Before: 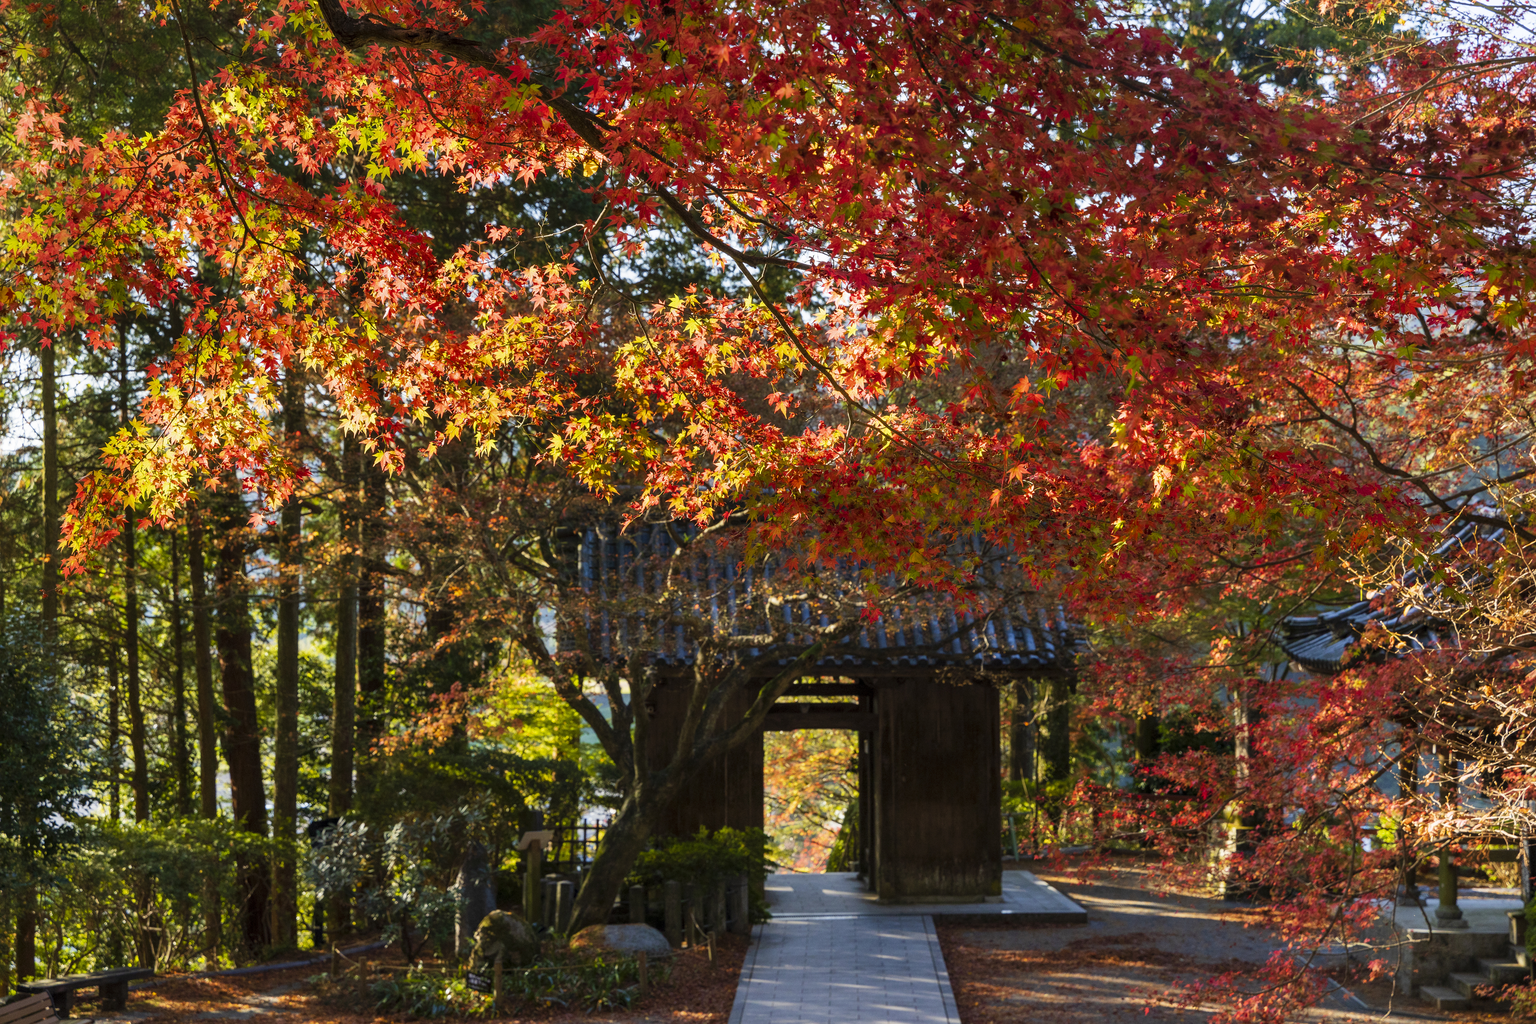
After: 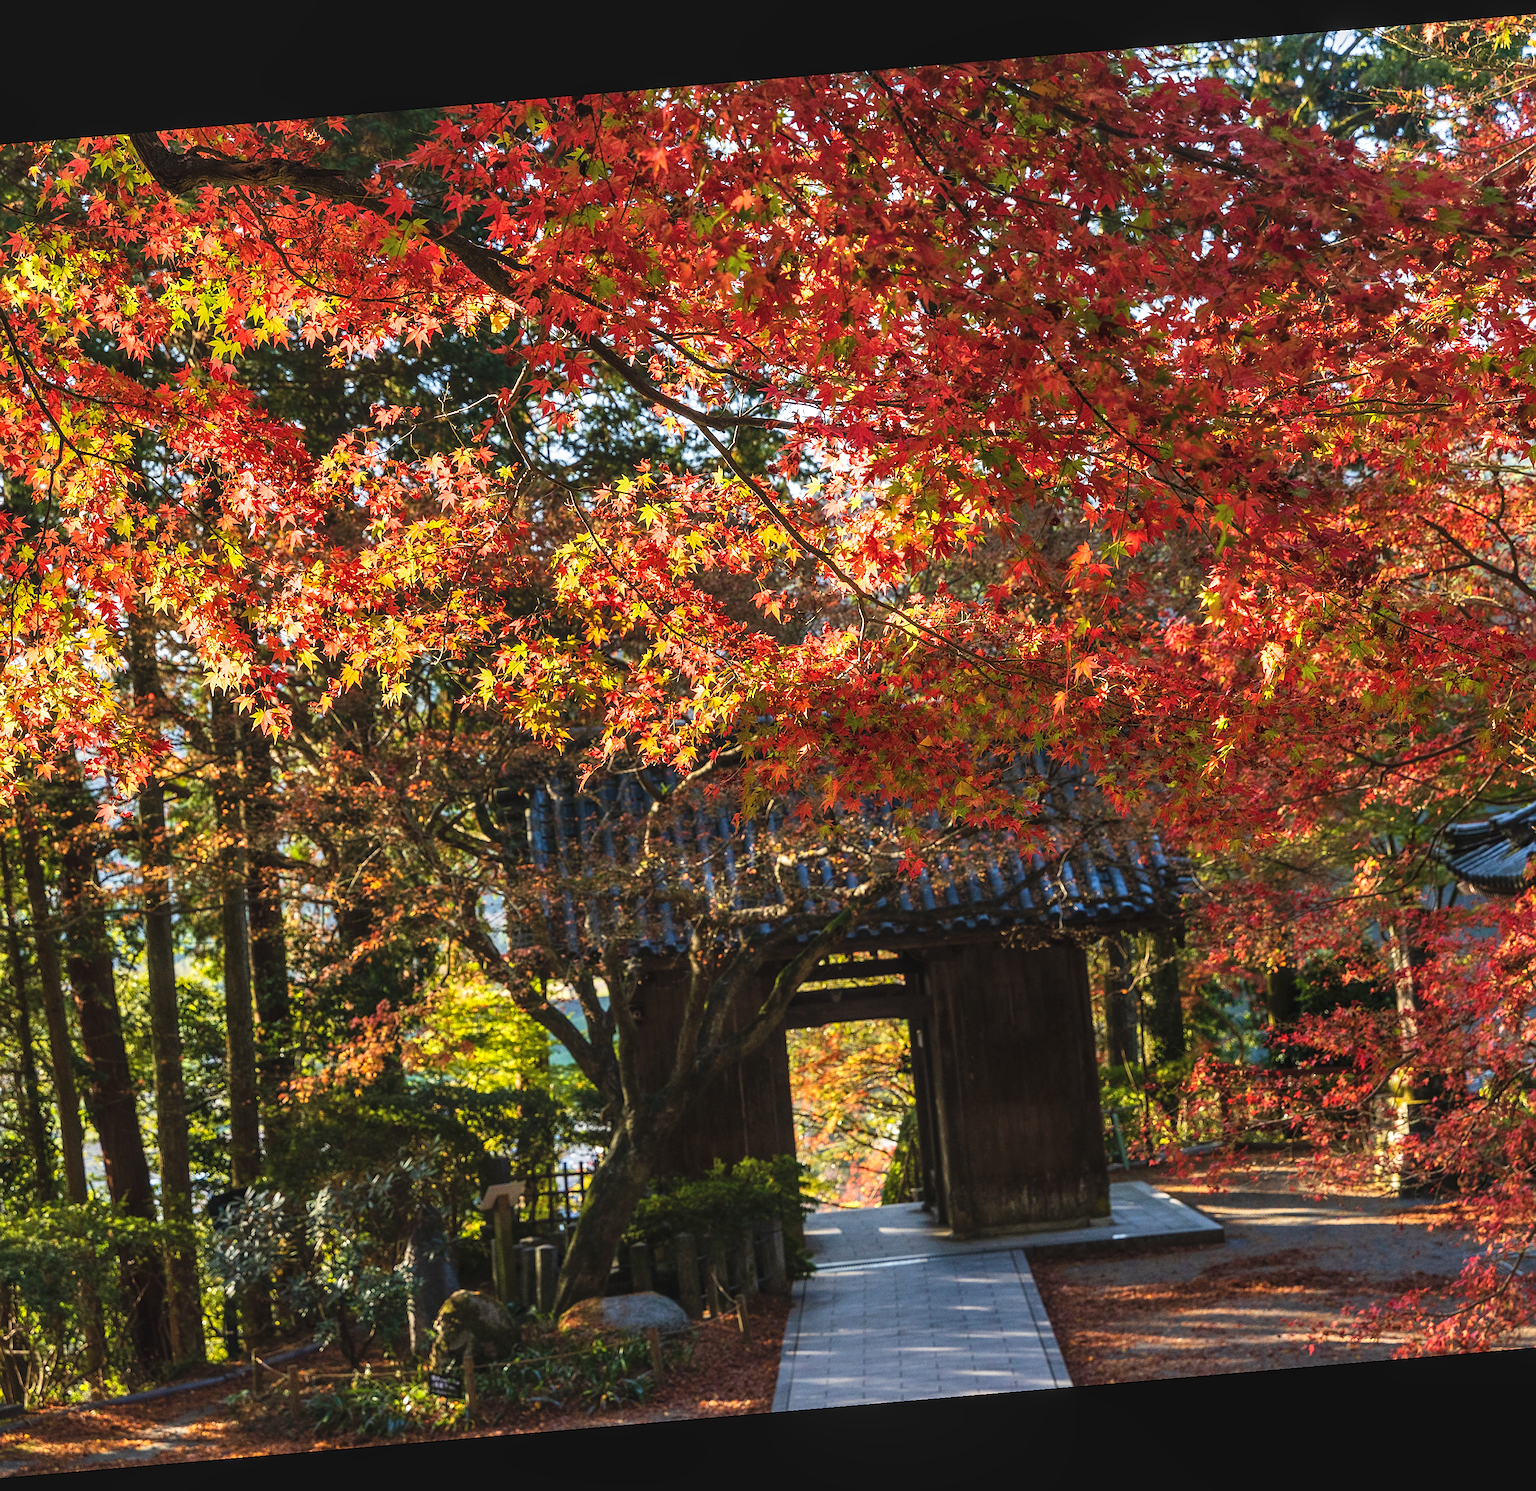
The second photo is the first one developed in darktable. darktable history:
sharpen: on, module defaults
rotate and perspective: rotation -4.86°, automatic cropping off
crop: left 13.443%, right 13.31%
exposure: black level correction -0.008, exposure 0.067 EV, compensate highlight preservation false
local contrast: detail 130%
